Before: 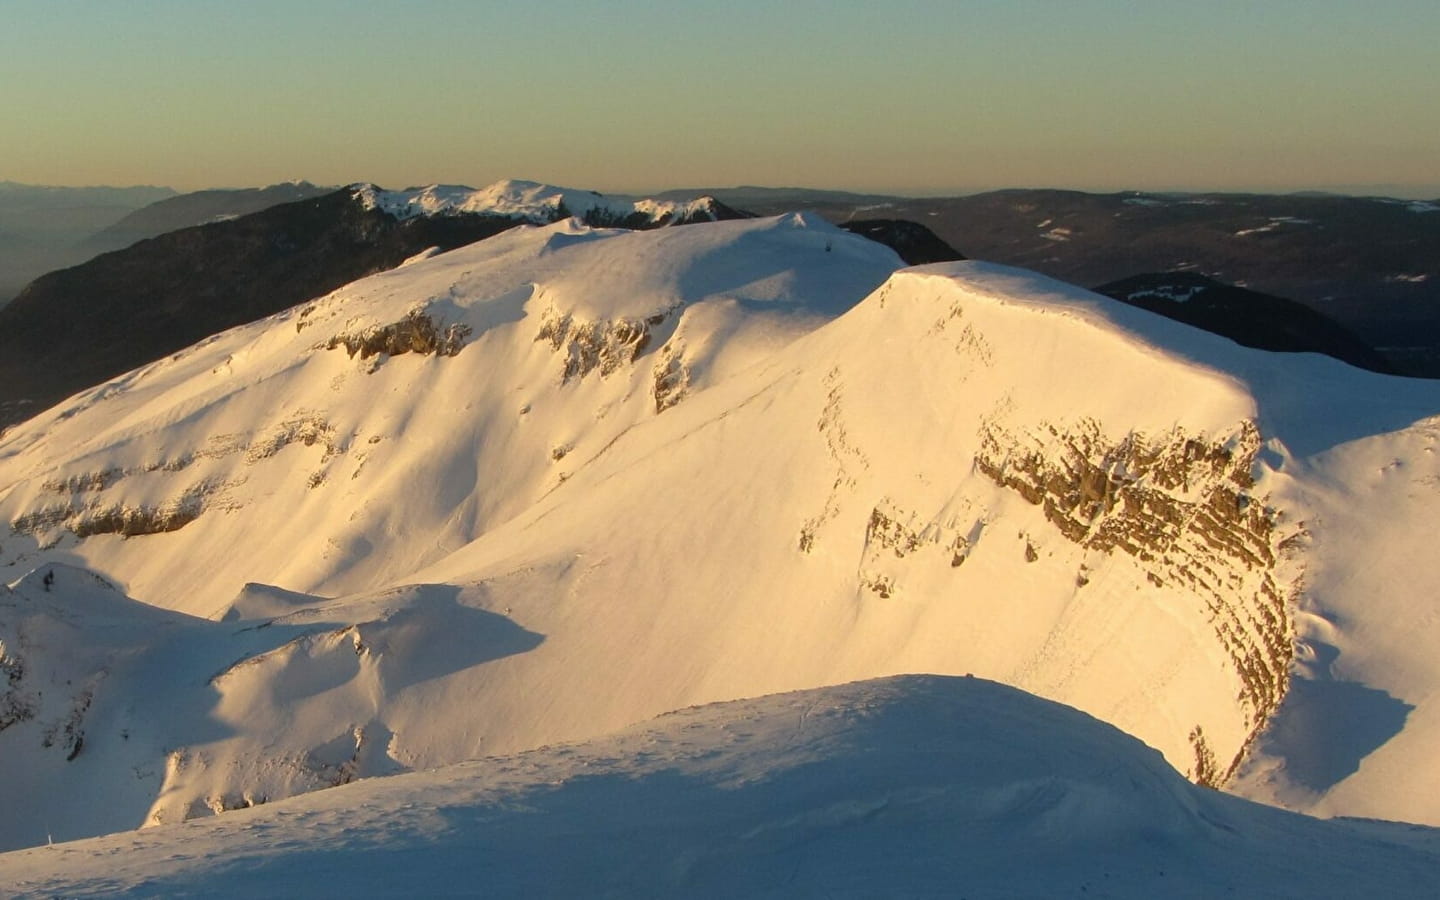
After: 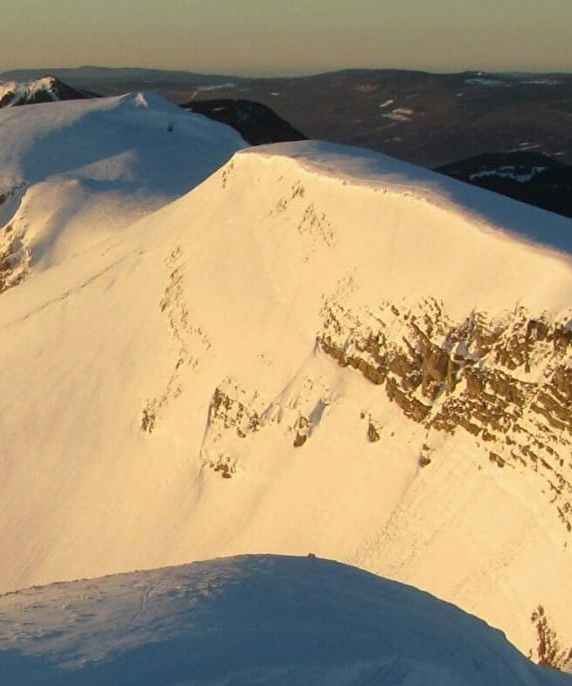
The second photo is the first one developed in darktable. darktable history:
crop: left 45.721%, top 13.393%, right 14.118%, bottom 10.01%
white balance: red 0.988, blue 1.017
